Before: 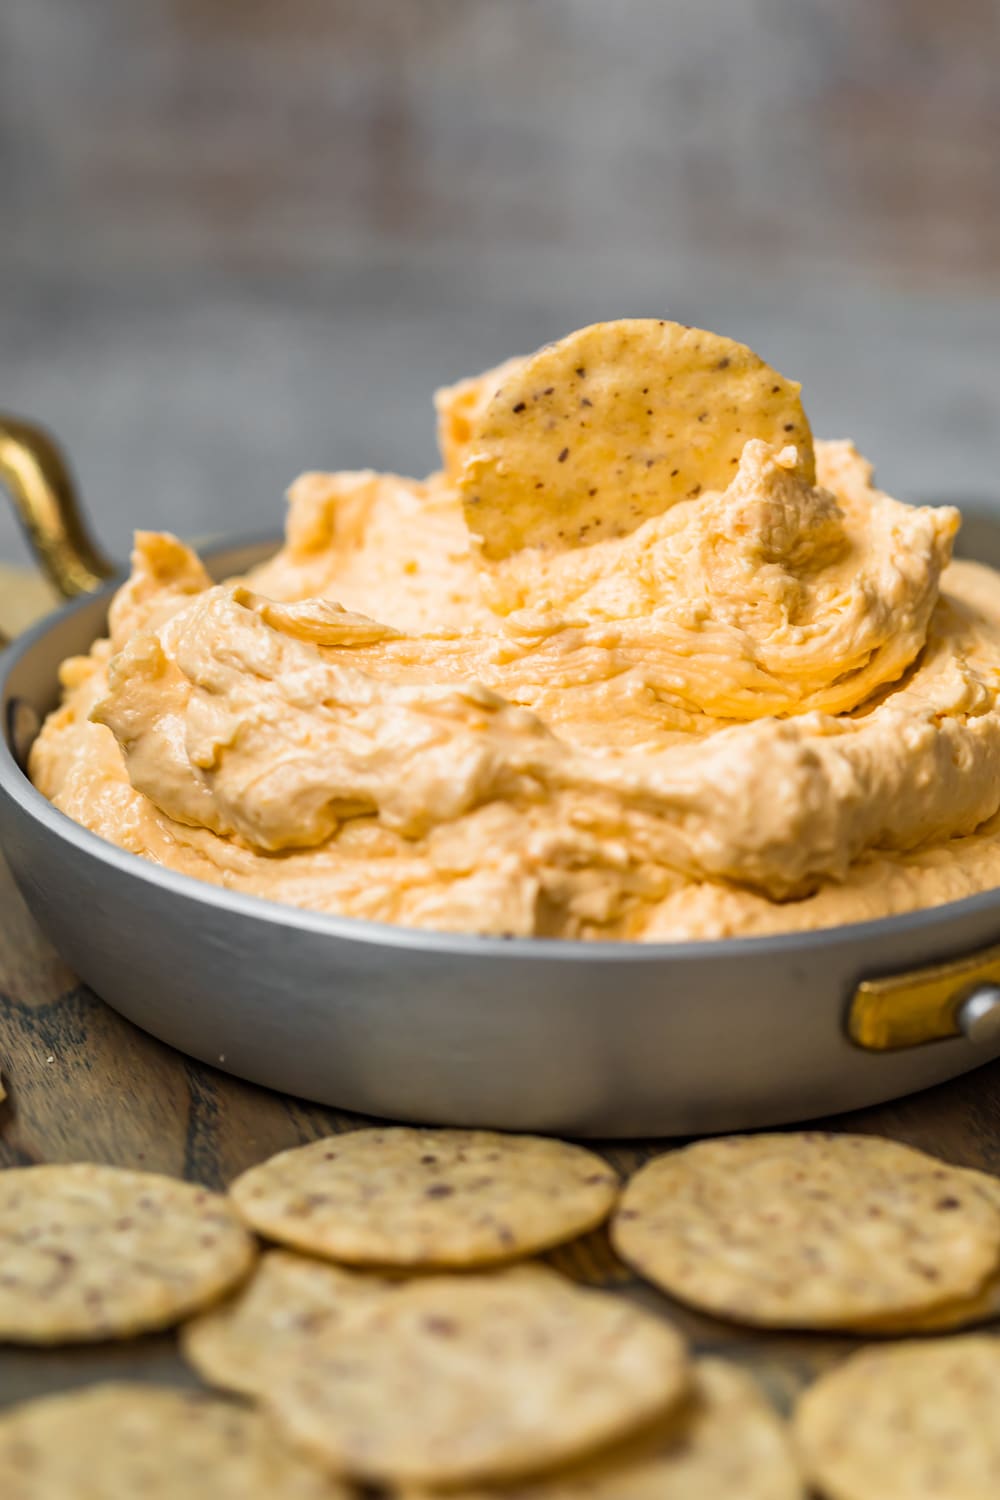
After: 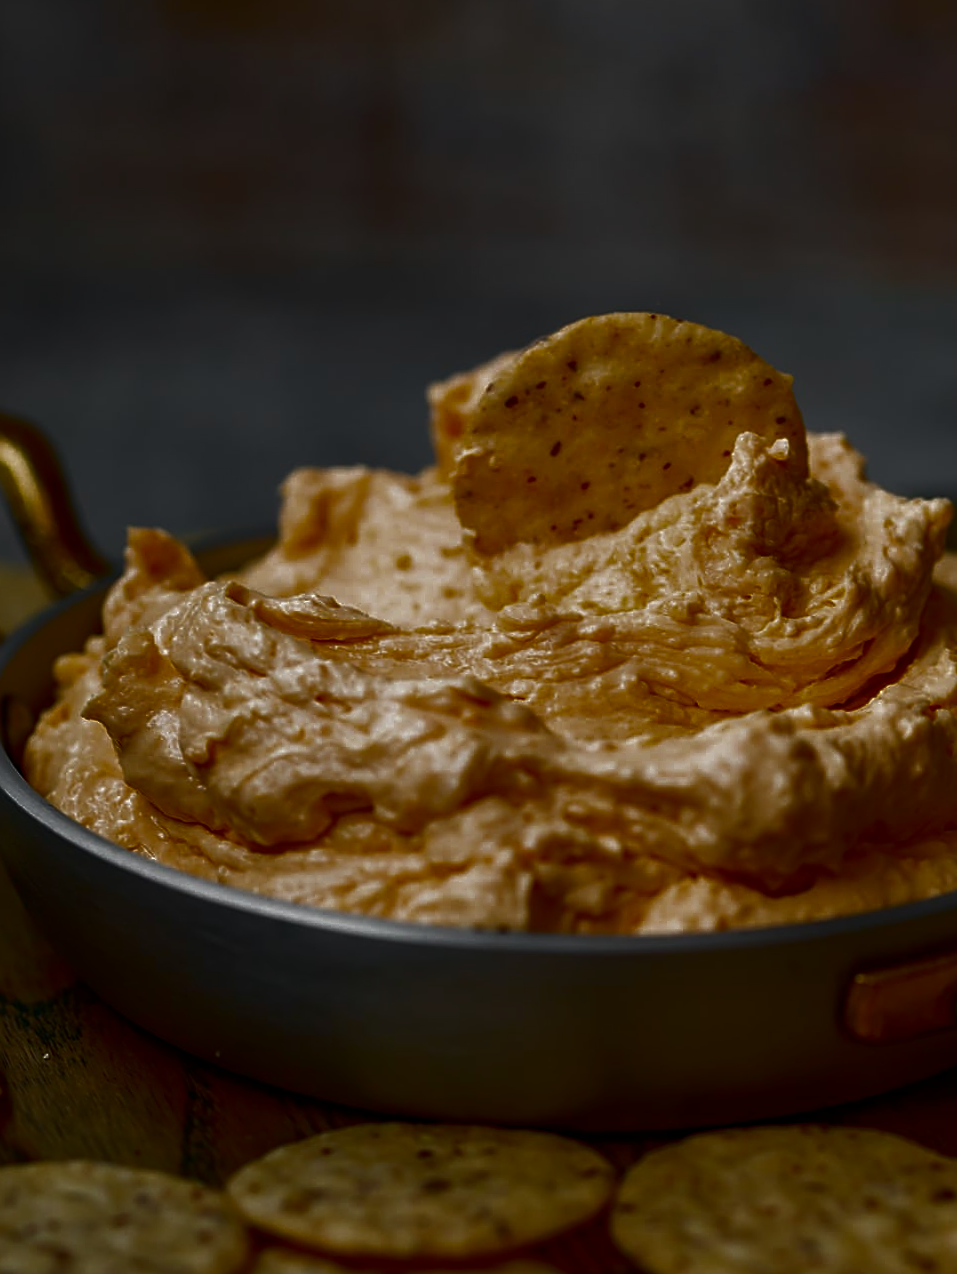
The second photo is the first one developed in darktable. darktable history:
exposure: compensate highlight preservation false
tone equalizer: on, module defaults
base curve: curves: ch0 [(0, 0) (0.841, 0.609) (1, 1)]
sharpen: on, module defaults
crop and rotate: angle 0.332°, left 0.267%, right 3.135%, bottom 14.284%
contrast brightness saturation: contrast 0.086, brightness -0.592, saturation 0.167
color calibration: illuminant same as pipeline (D50), x 0.346, y 0.358, temperature 4990.13 K
